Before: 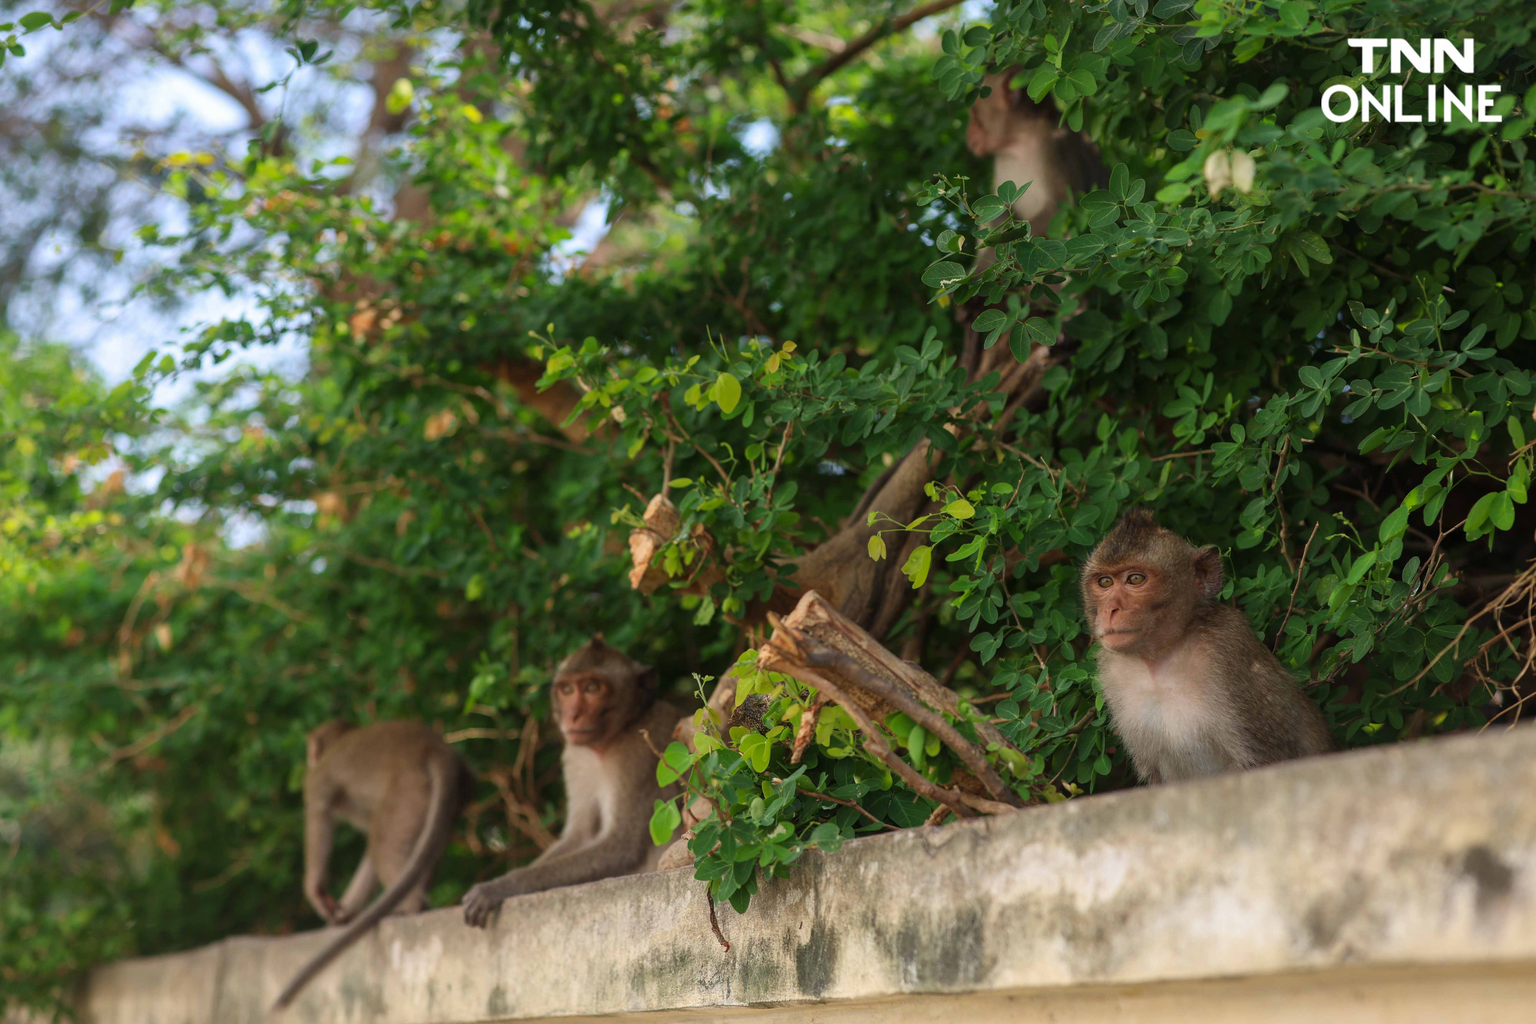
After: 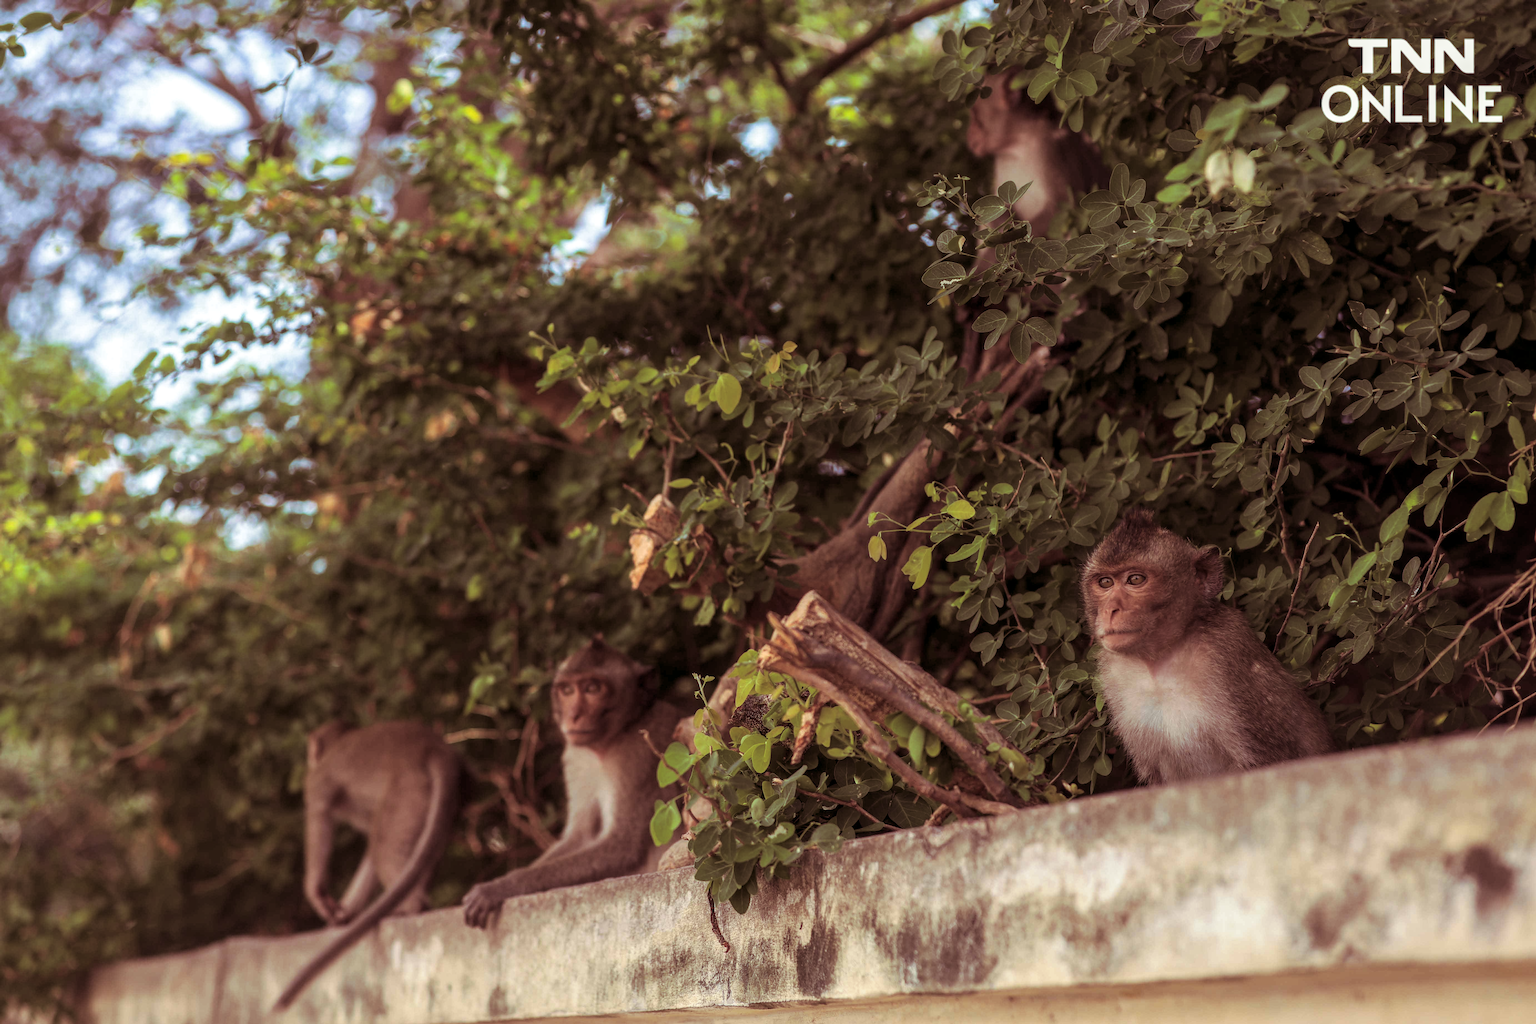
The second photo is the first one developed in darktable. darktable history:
local contrast: on, module defaults
split-toning: on, module defaults
